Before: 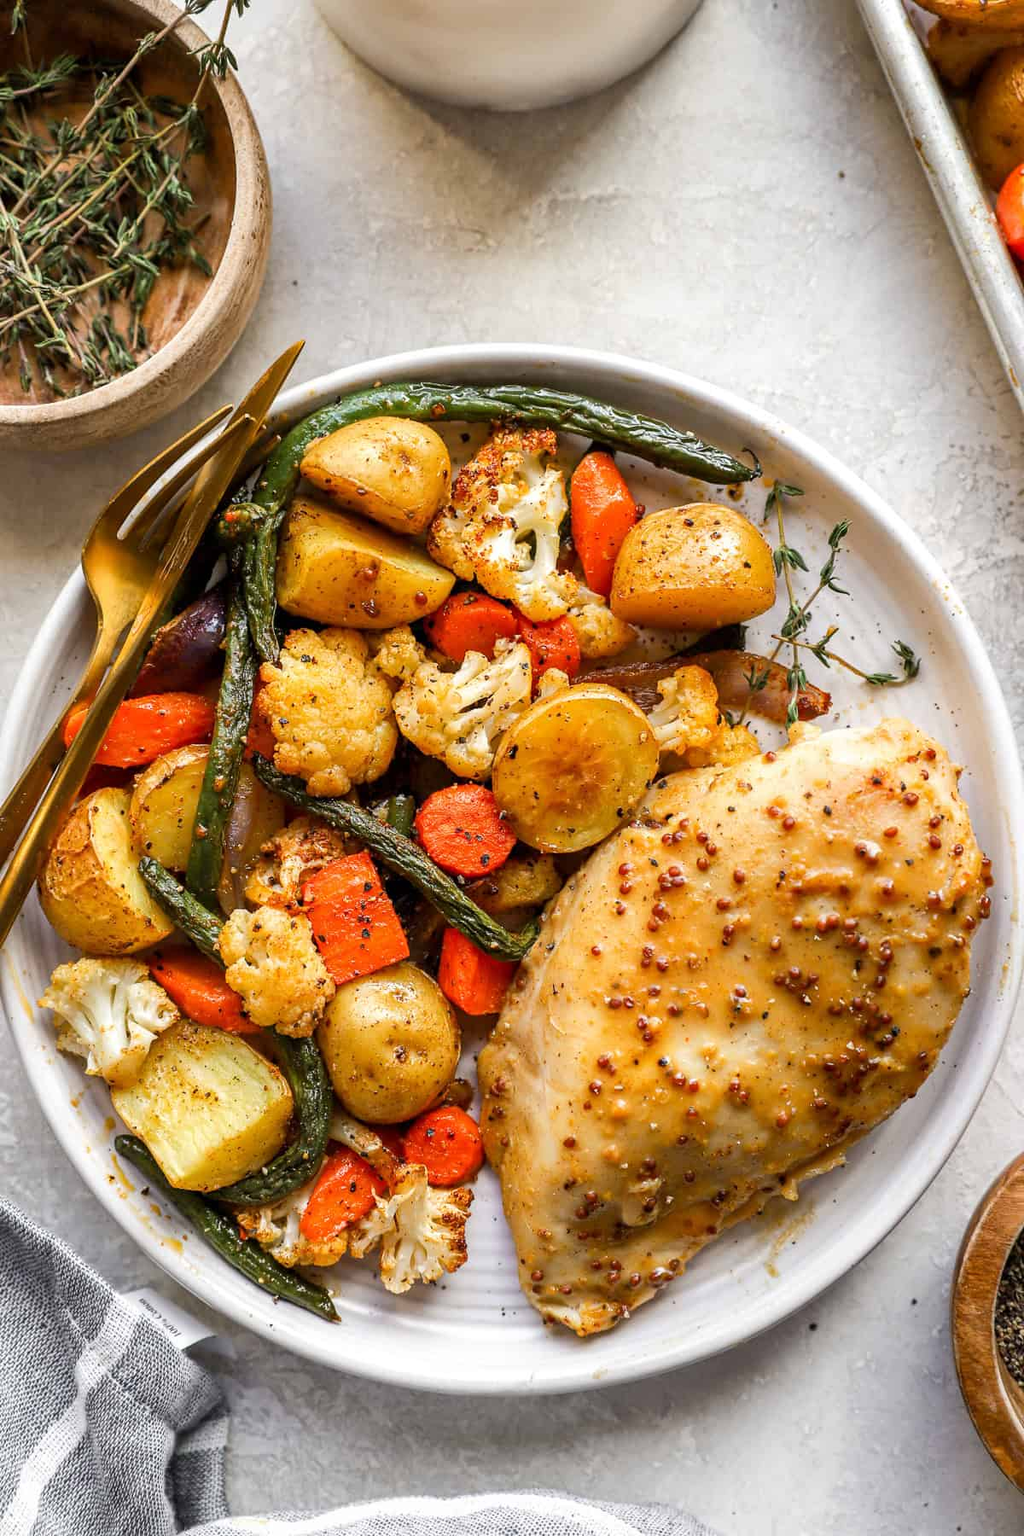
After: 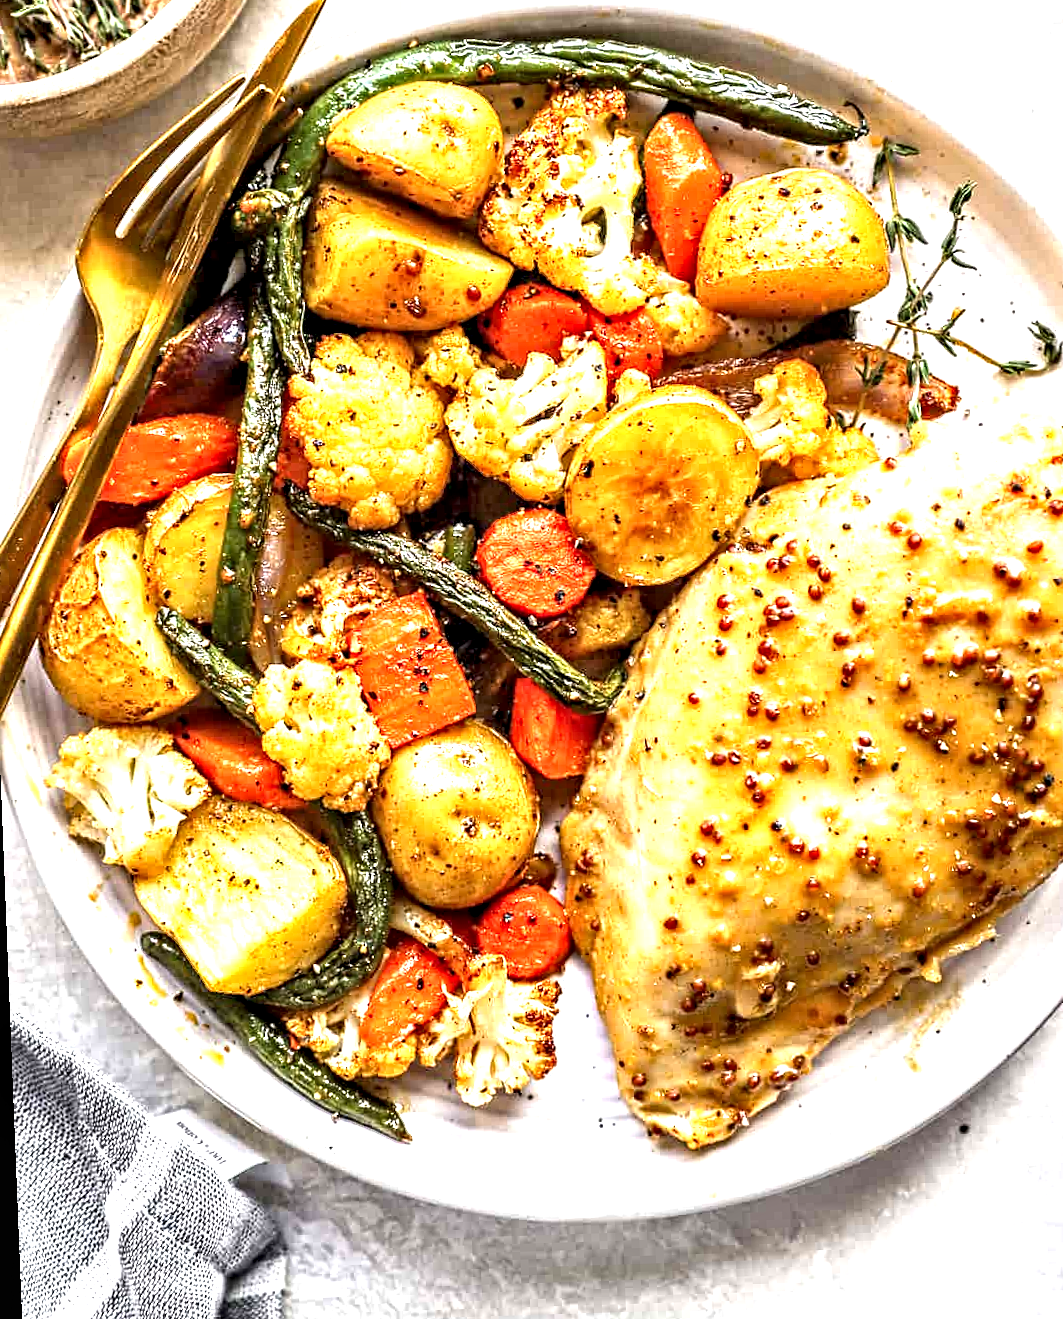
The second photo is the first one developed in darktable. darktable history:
exposure: black level correction 0, exposure 1.2 EV, compensate highlight preservation false
contrast equalizer: octaves 7, y [[0.5, 0.542, 0.583, 0.625, 0.667, 0.708], [0.5 ×6], [0.5 ×6], [0 ×6], [0 ×6]]
crop: top 20.916%, right 9.437%, bottom 0.316%
rotate and perspective: rotation -2.12°, lens shift (vertical) 0.009, lens shift (horizontal) -0.008, automatic cropping original format, crop left 0.036, crop right 0.964, crop top 0.05, crop bottom 0.959
